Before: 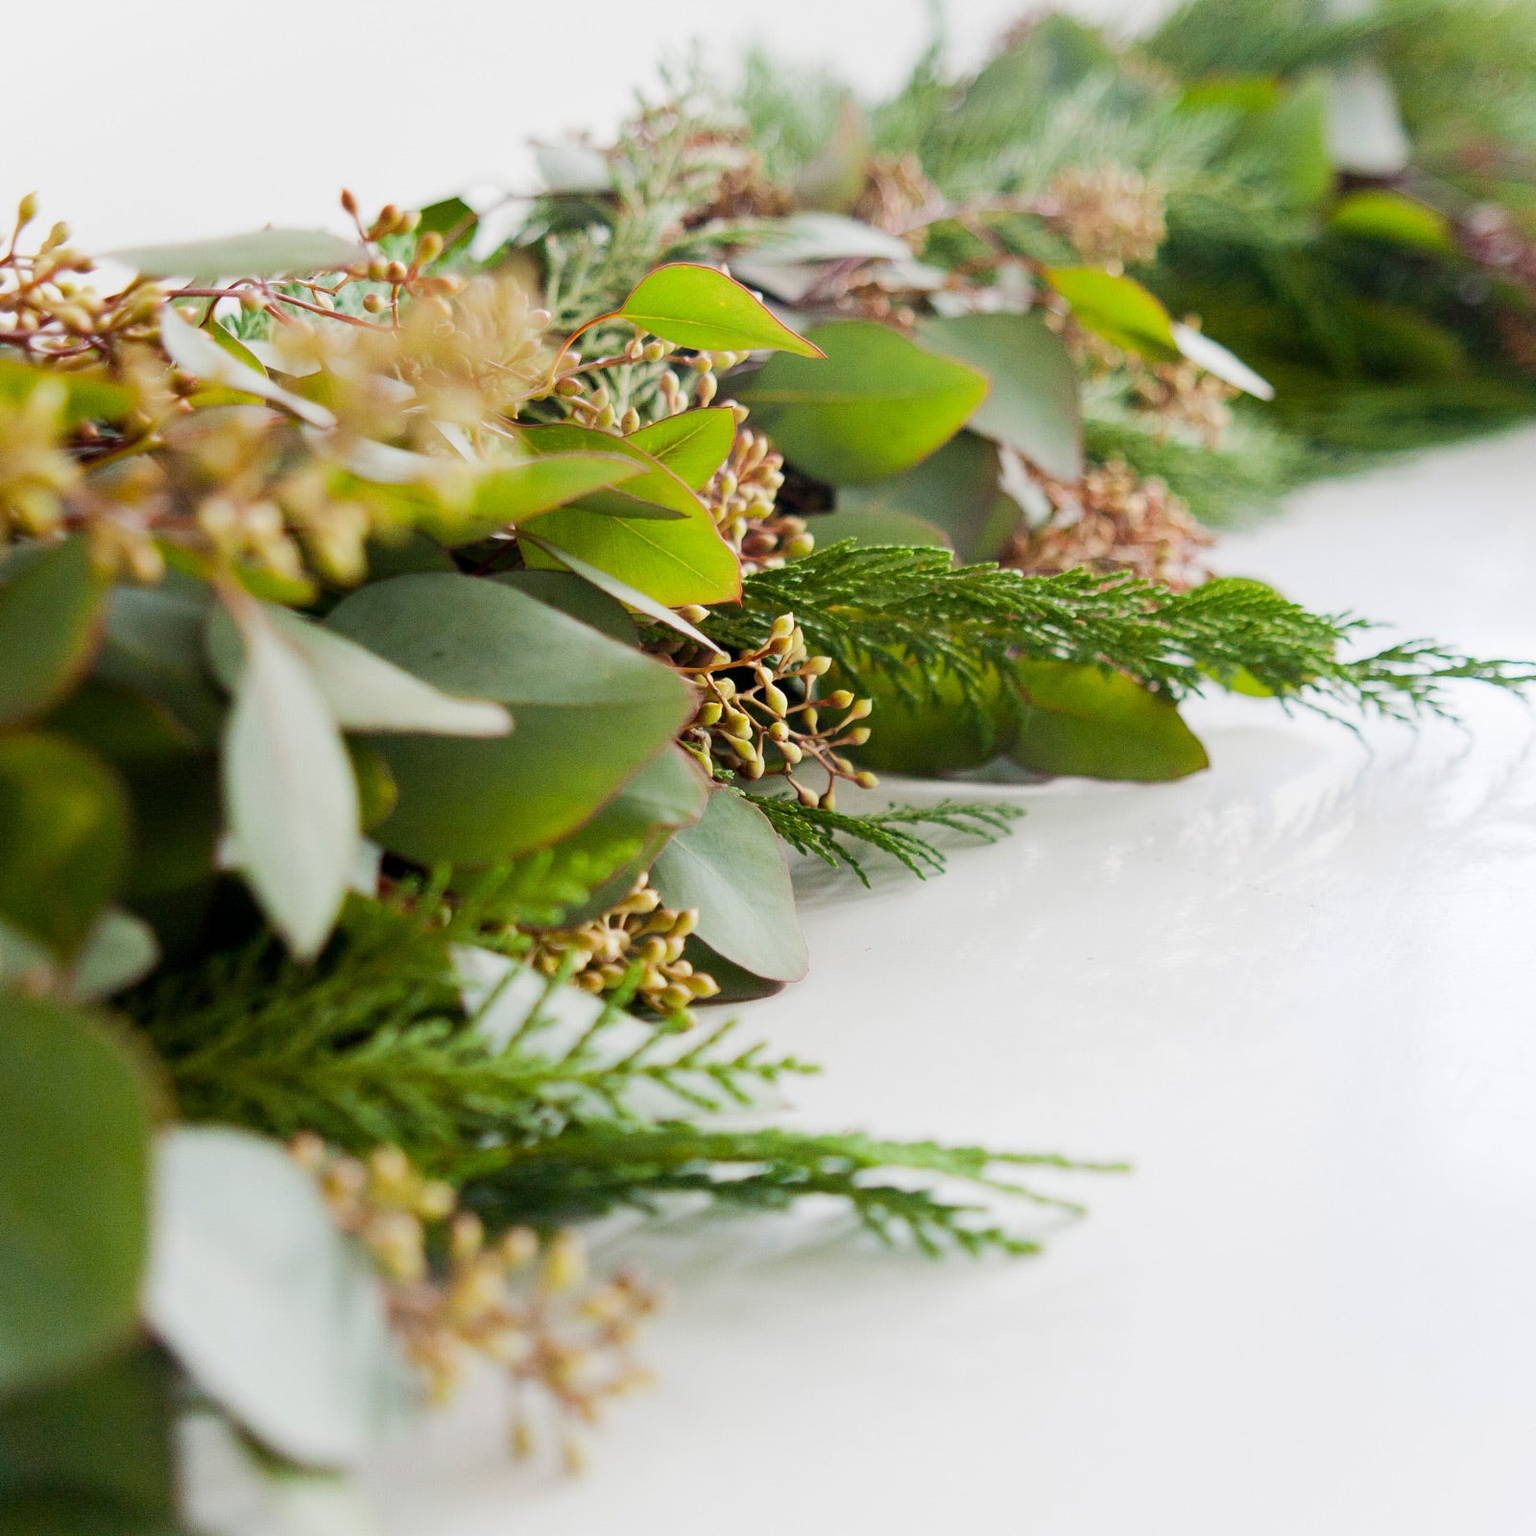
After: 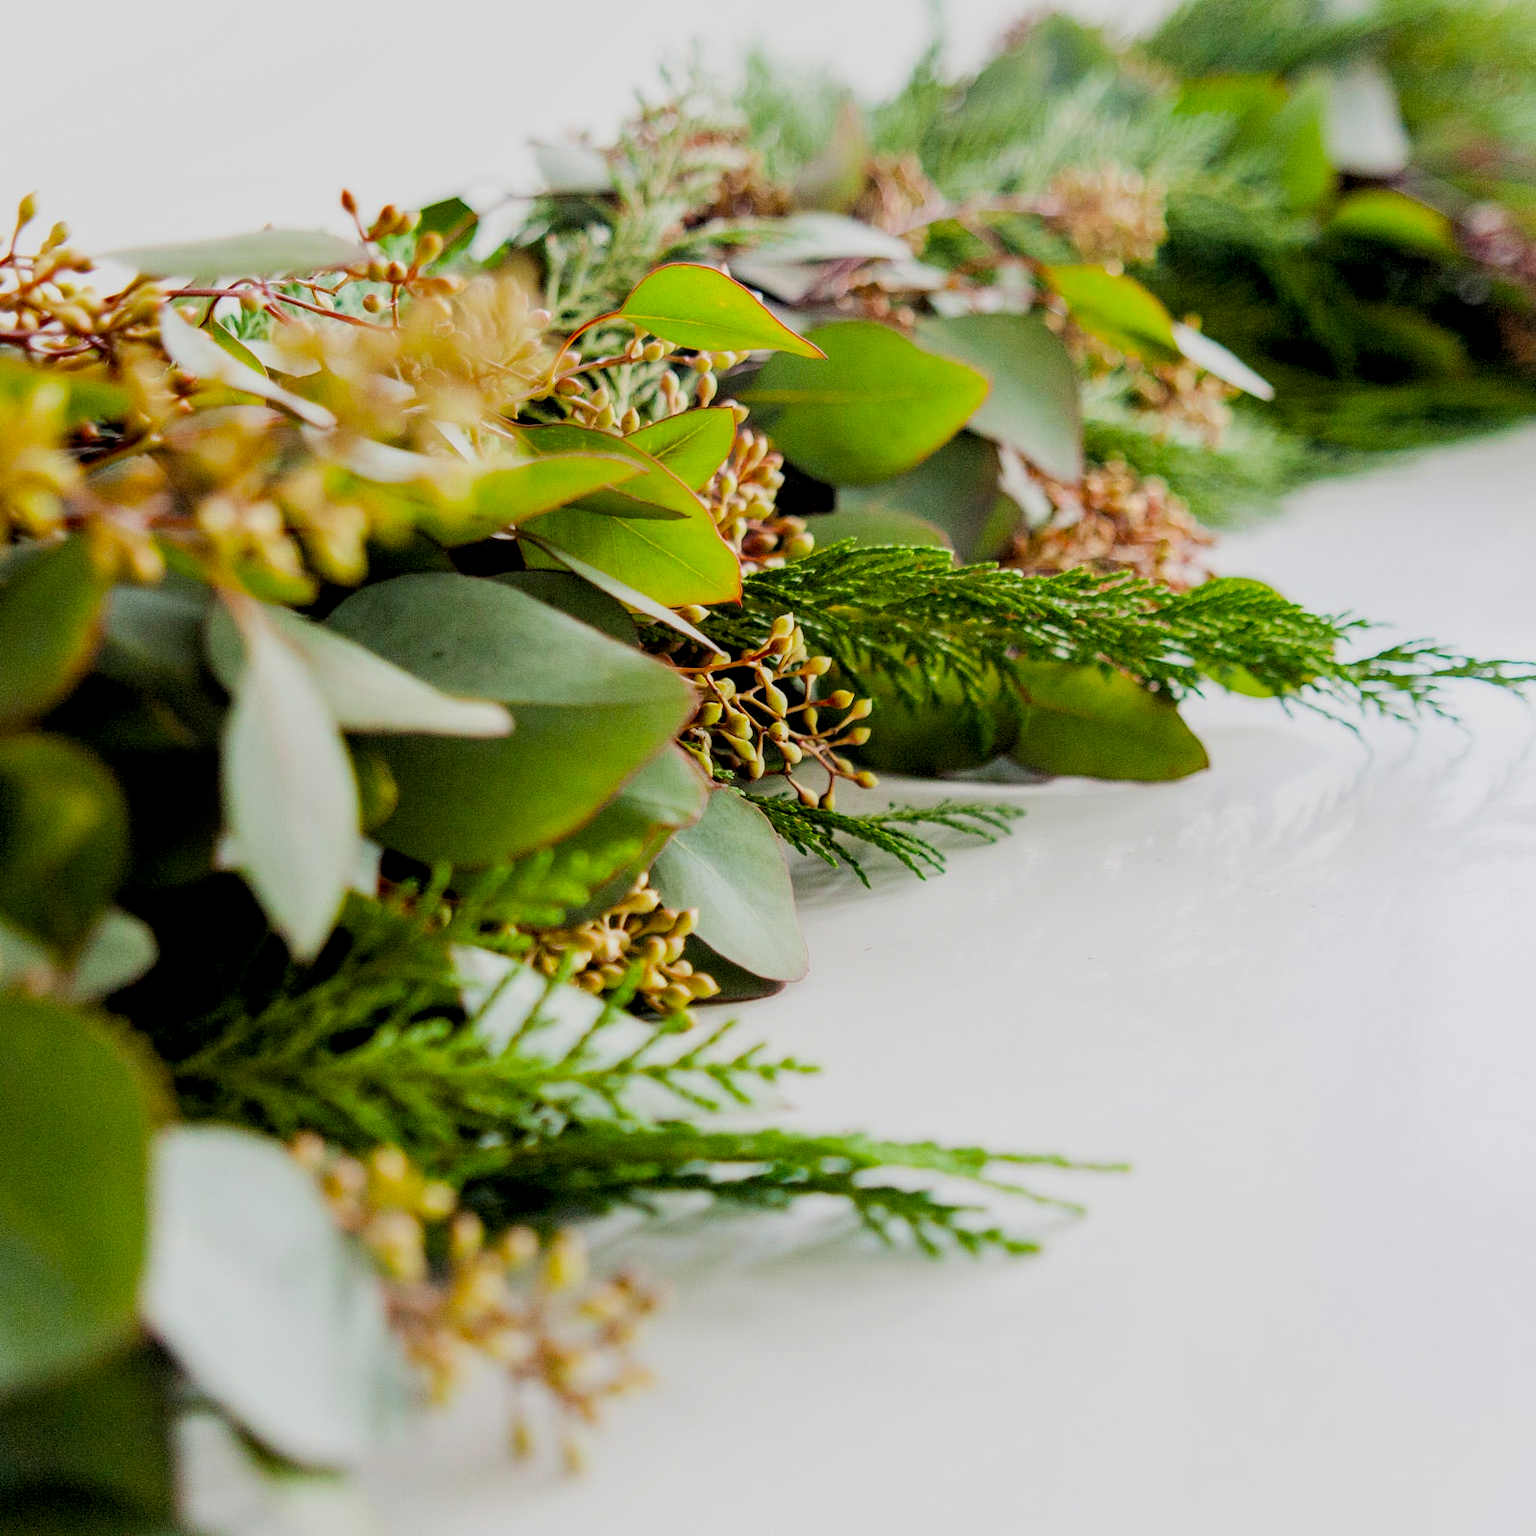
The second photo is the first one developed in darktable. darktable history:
filmic rgb: black relative exposure -7.75 EV, white relative exposure 4.4 EV, threshold 3 EV, target black luminance 0%, hardness 3.76, latitude 50.51%, contrast 1.074, highlights saturation mix 10%, shadows ↔ highlights balance -0.22%, color science v4 (2020), enable highlight reconstruction true
local contrast: detail 130%
